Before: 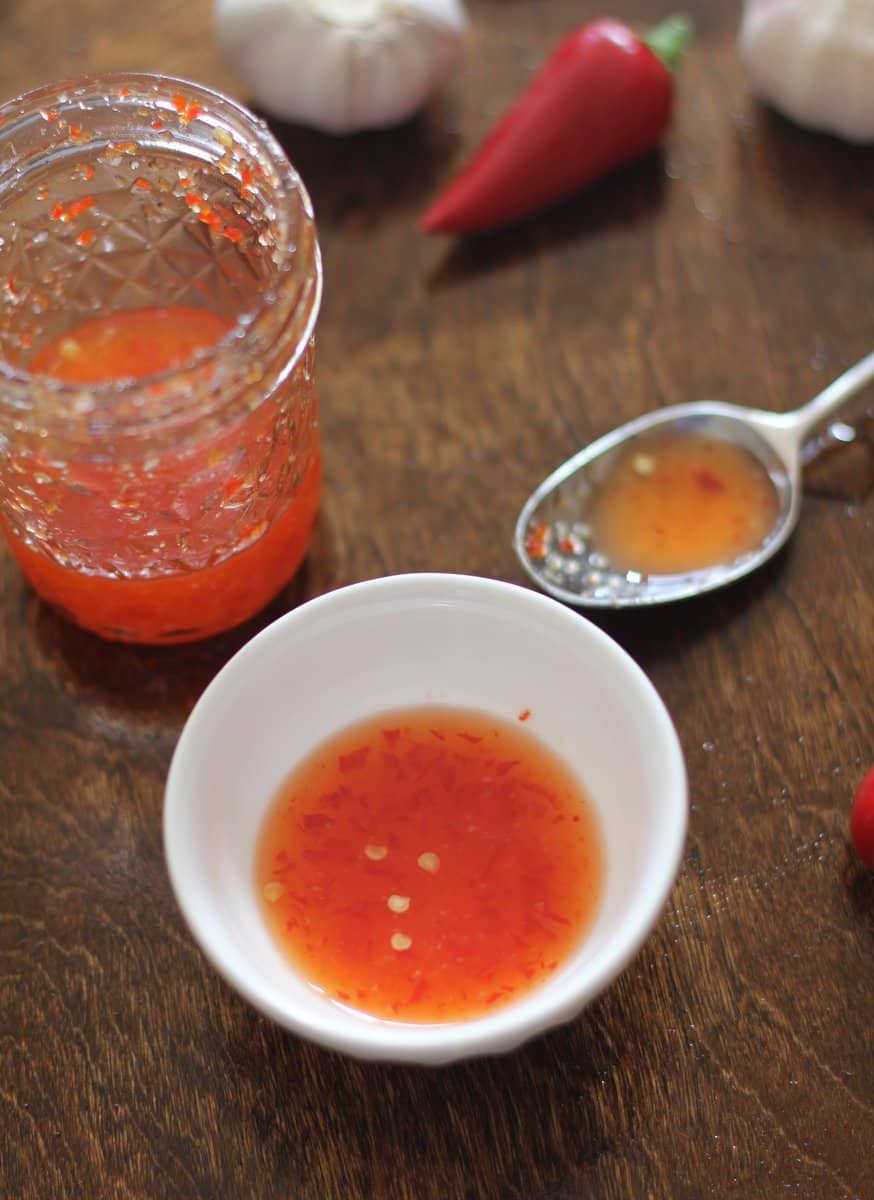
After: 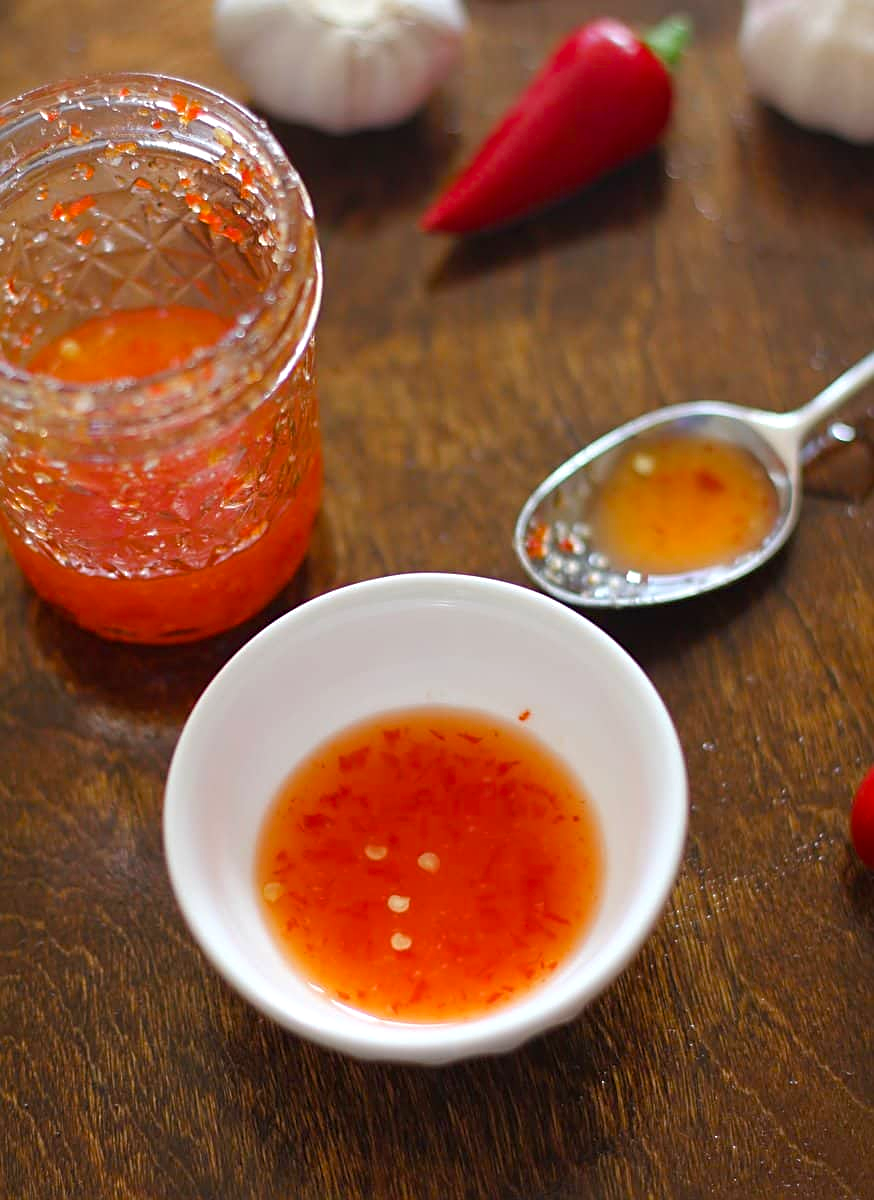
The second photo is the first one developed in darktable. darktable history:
sharpen: on, module defaults
color balance rgb: linear chroma grading › global chroma 8.12%, perceptual saturation grading › global saturation 9.07%, perceptual saturation grading › highlights -13.84%, perceptual saturation grading › mid-tones 14.88%, perceptual saturation grading › shadows 22.8%, perceptual brilliance grading › highlights 2.61%, global vibrance 12.07%
